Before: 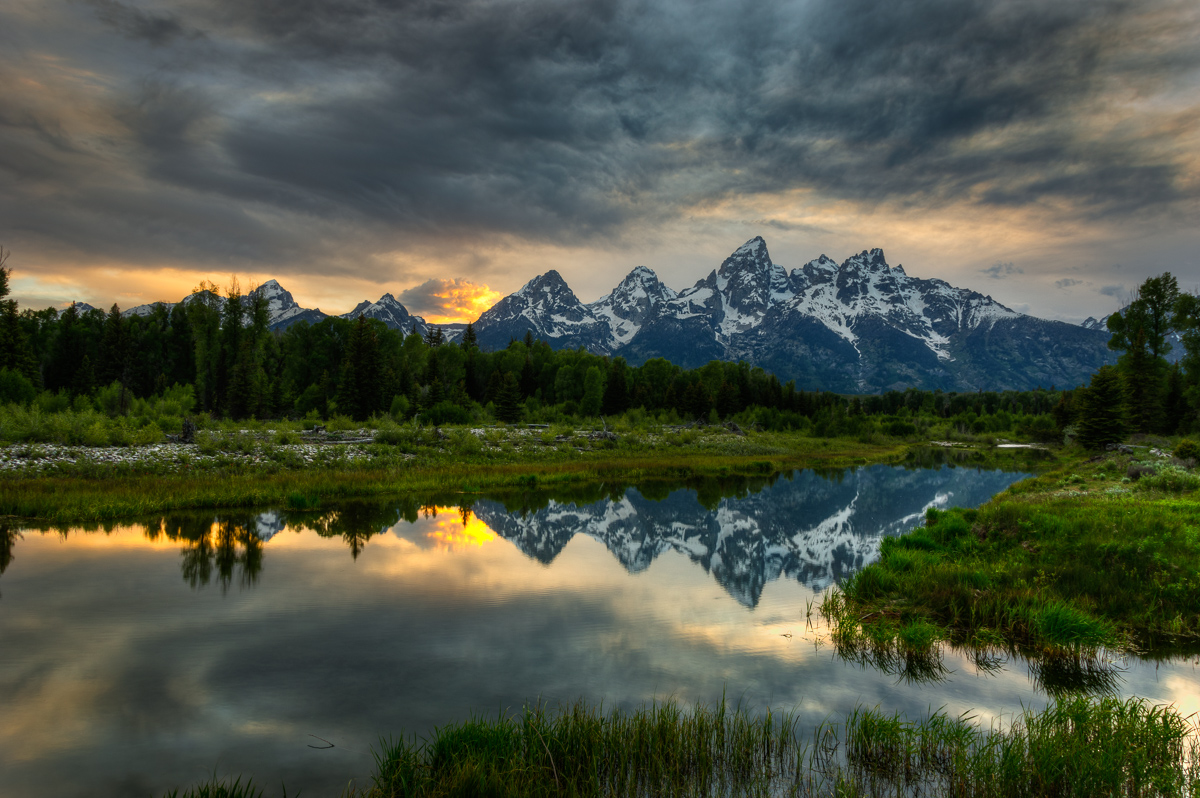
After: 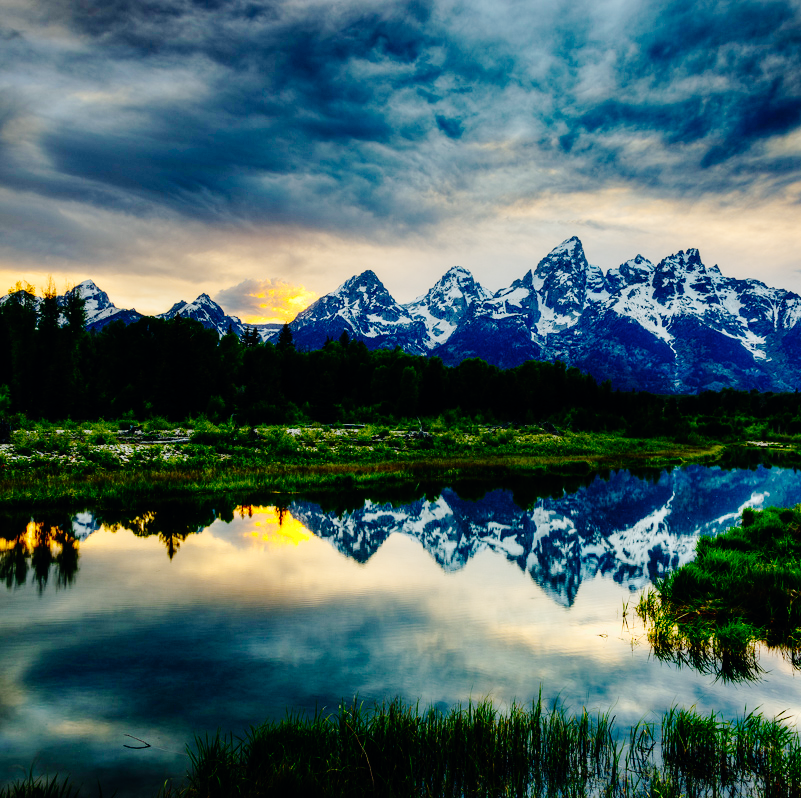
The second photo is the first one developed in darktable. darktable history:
color balance rgb: shadows lift › chroma 1.039%, shadows lift › hue 243.34°, global offset › chroma 0.097%, global offset › hue 253.07°, perceptual saturation grading › global saturation 2.332%, global vibrance 20%
base curve: curves: ch0 [(0, 0) (0.036, 0.01) (0.123, 0.254) (0.258, 0.504) (0.507, 0.748) (1, 1)], preserve colors none
crop: left 15.403%, right 17.77%
